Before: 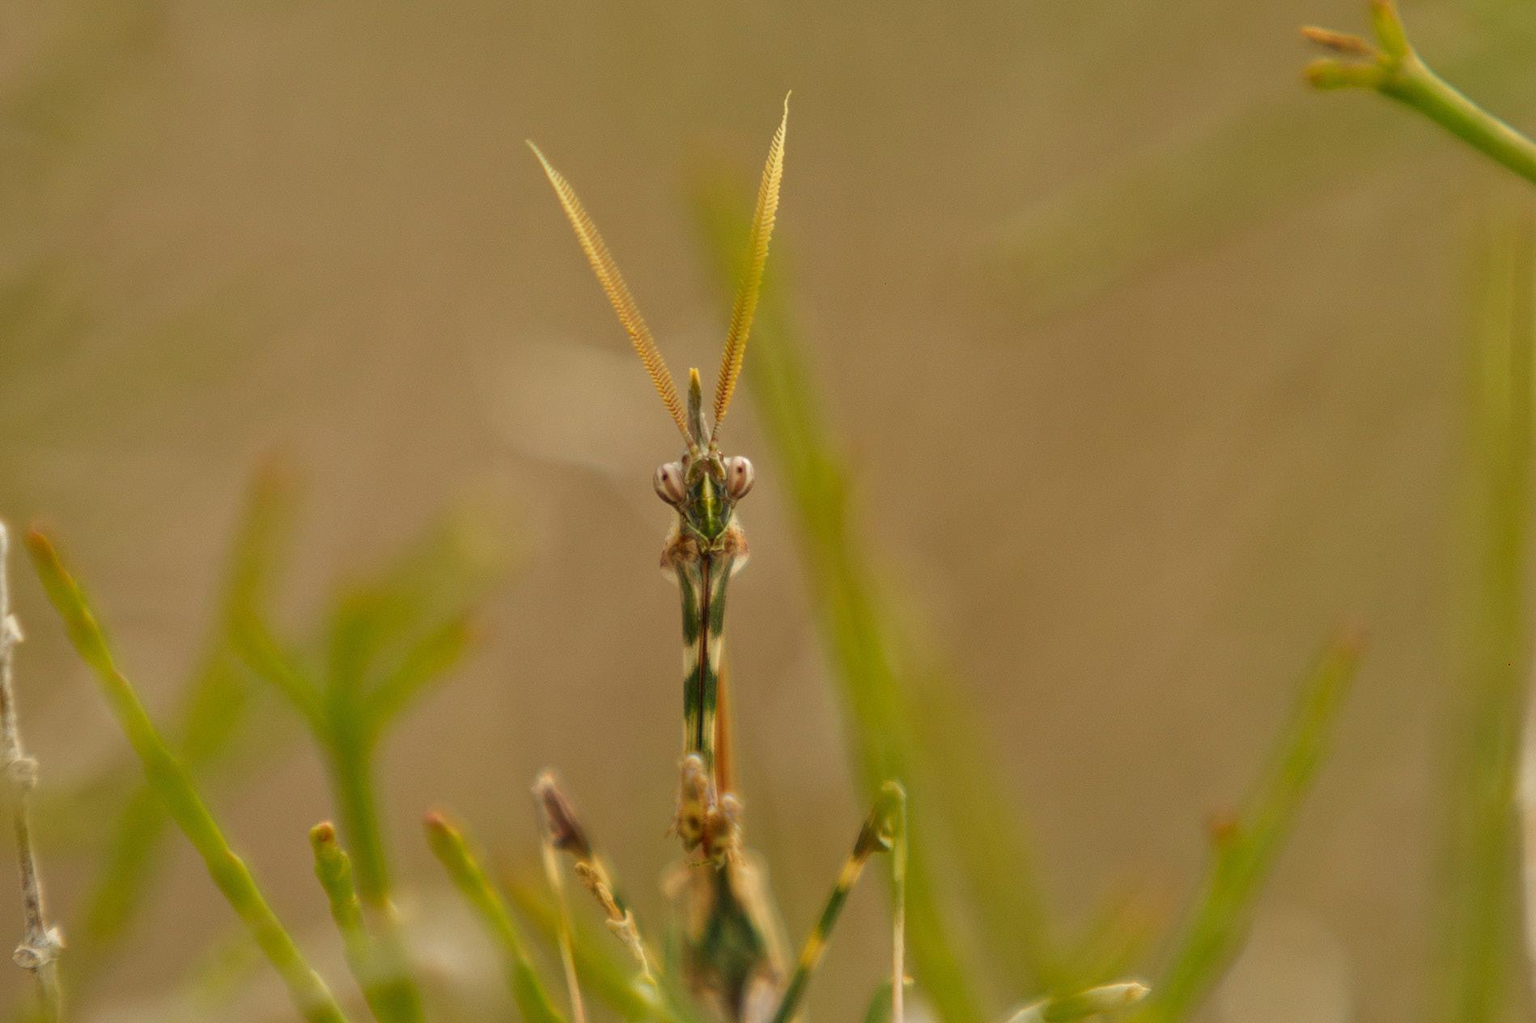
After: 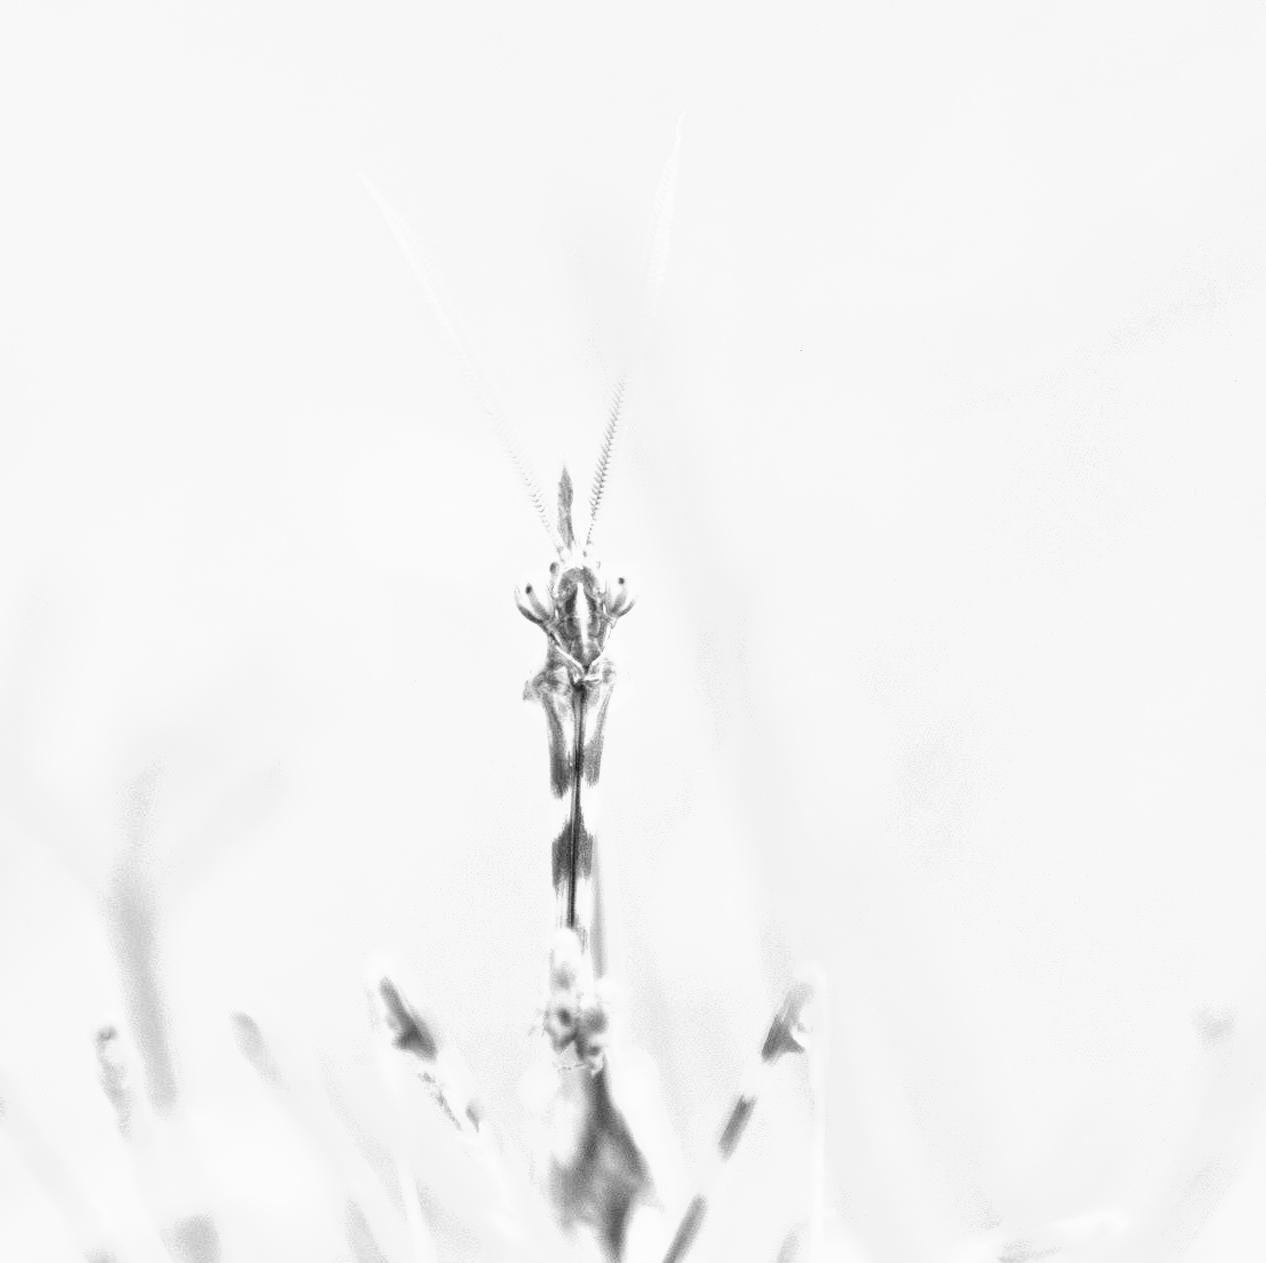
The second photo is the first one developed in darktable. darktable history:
filmic rgb: black relative exposure -8.2 EV, white relative exposure 2.2 EV, threshold 3 EV, hardness 7.11, latitude 75%, contrast 1.325, highlights saturation mix -2%, shadows ↔ highlights balance 30%, preserve chrominance no, color science v5 (2021), contrast in shadows safe, contrast in highlights safe, enable highlight reconstruction true
exposure: exposure 2.25 EV, compensate highlight preservation false
crop and rotate: left 15.446%, right 17.836%
monochrome: a -6.99, b 35.61, size 1.4
